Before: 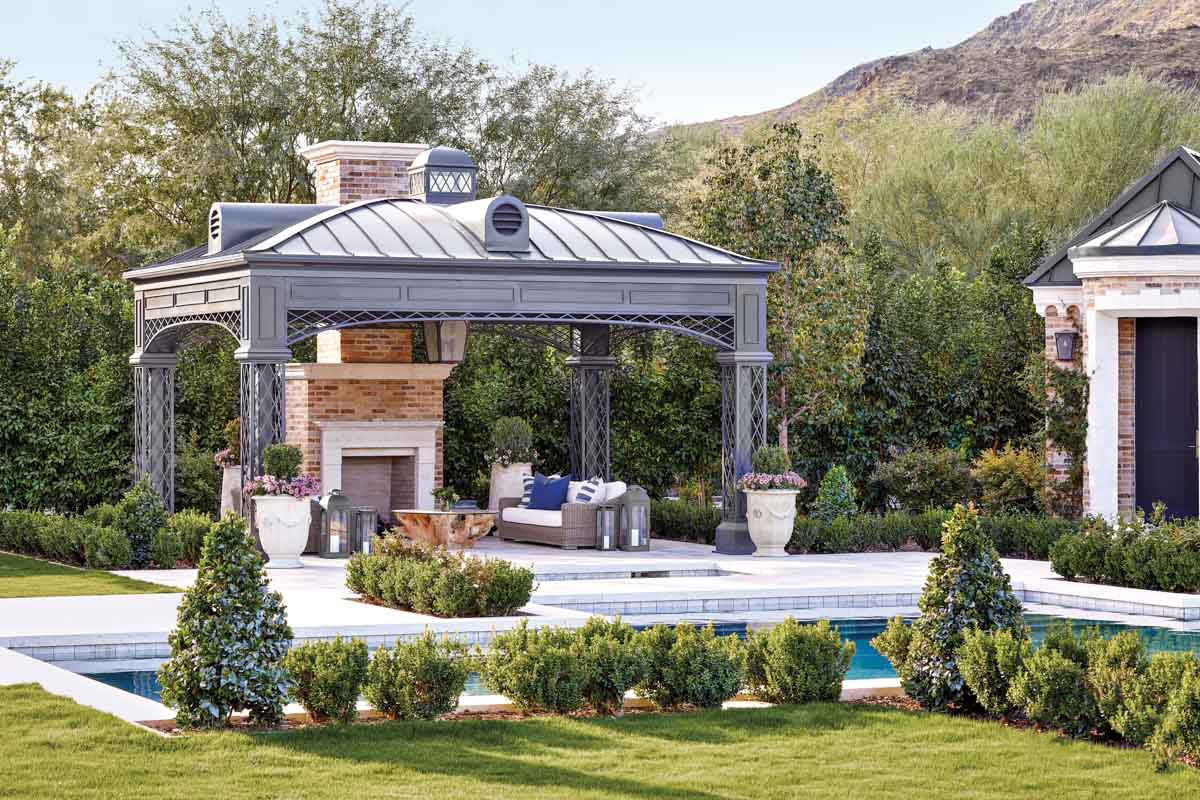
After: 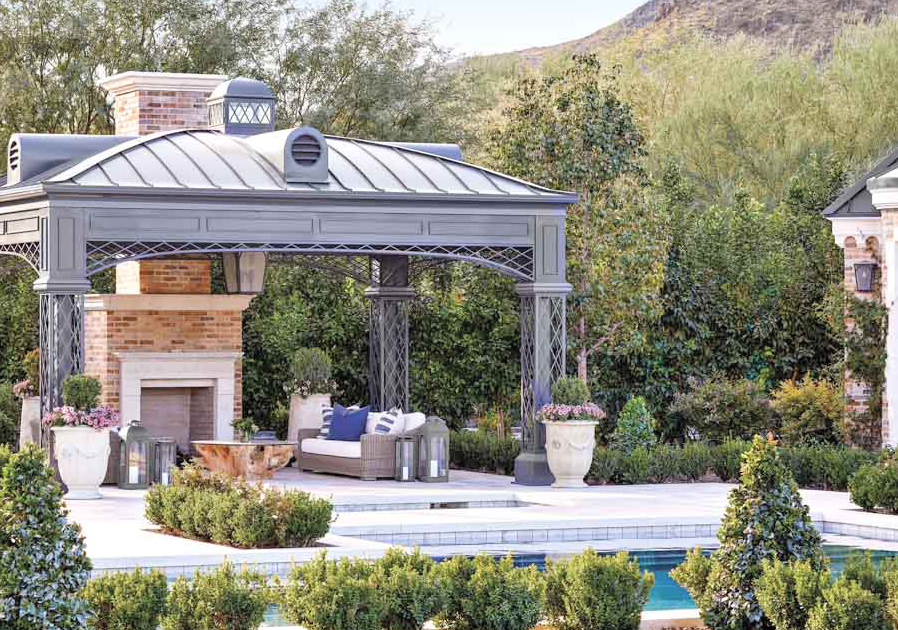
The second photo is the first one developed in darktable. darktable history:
crop: left 16.768%, top 8.653%, right 8.362%, bottom 12.485%
white balance: emerald 1
contrast brightness saturation: brightness 0.13
